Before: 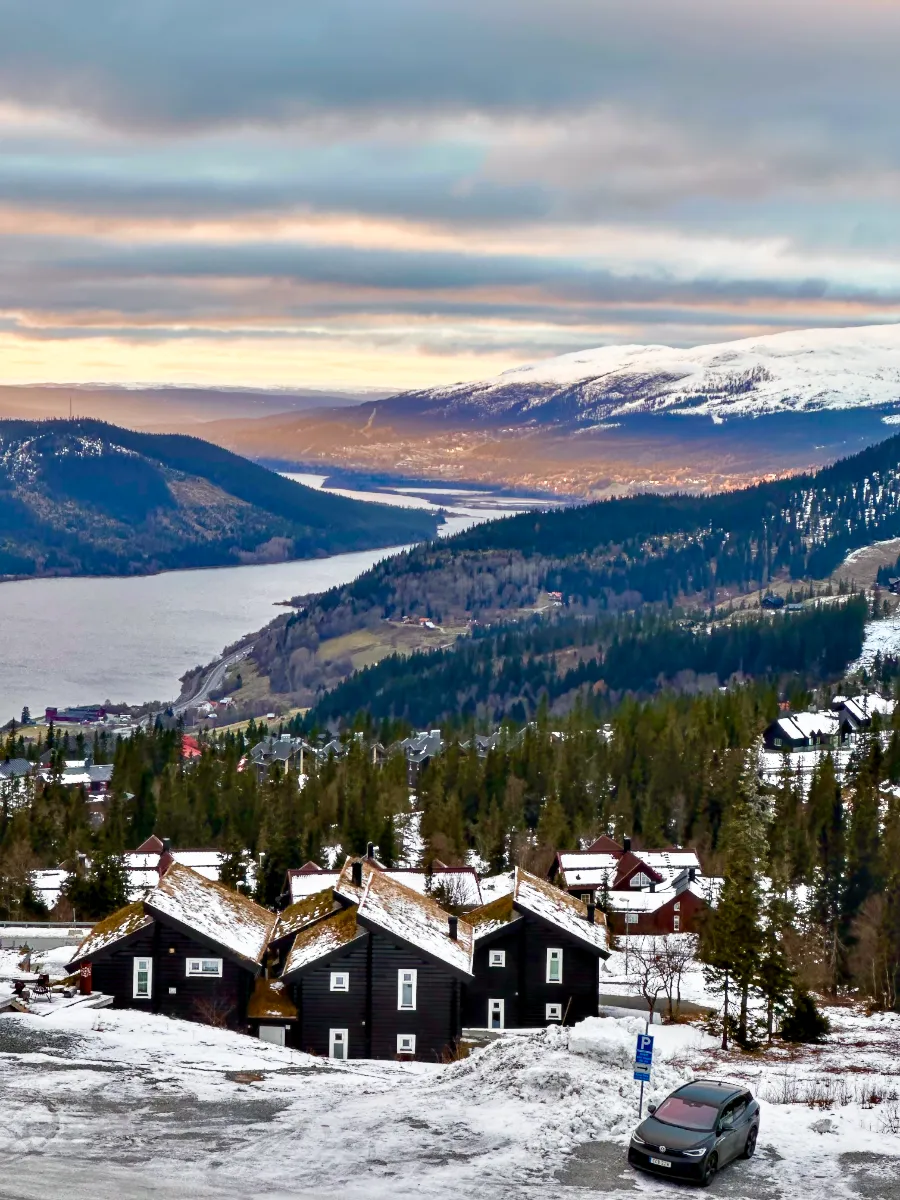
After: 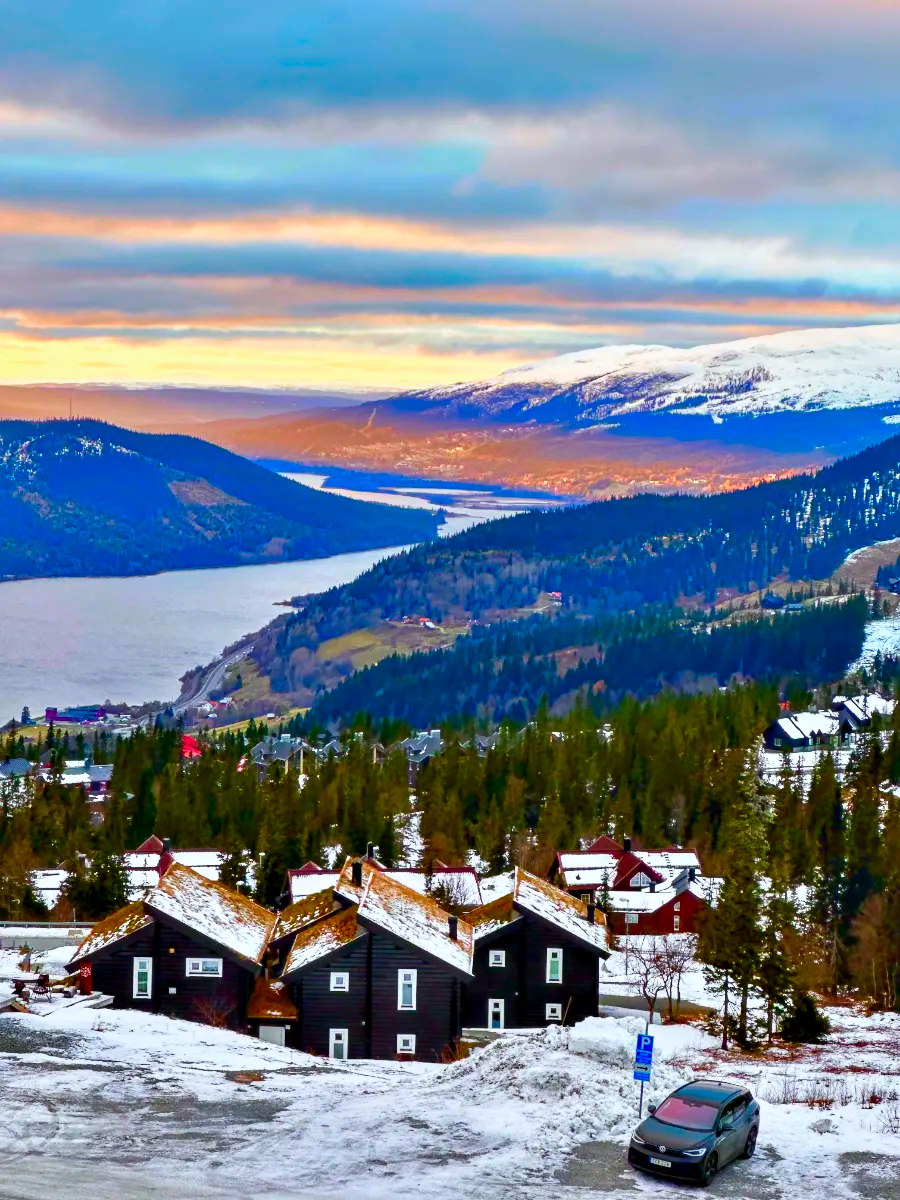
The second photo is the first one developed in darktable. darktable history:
color correction: saturation 2.15
white balance: red 0.982, blue 1.018
